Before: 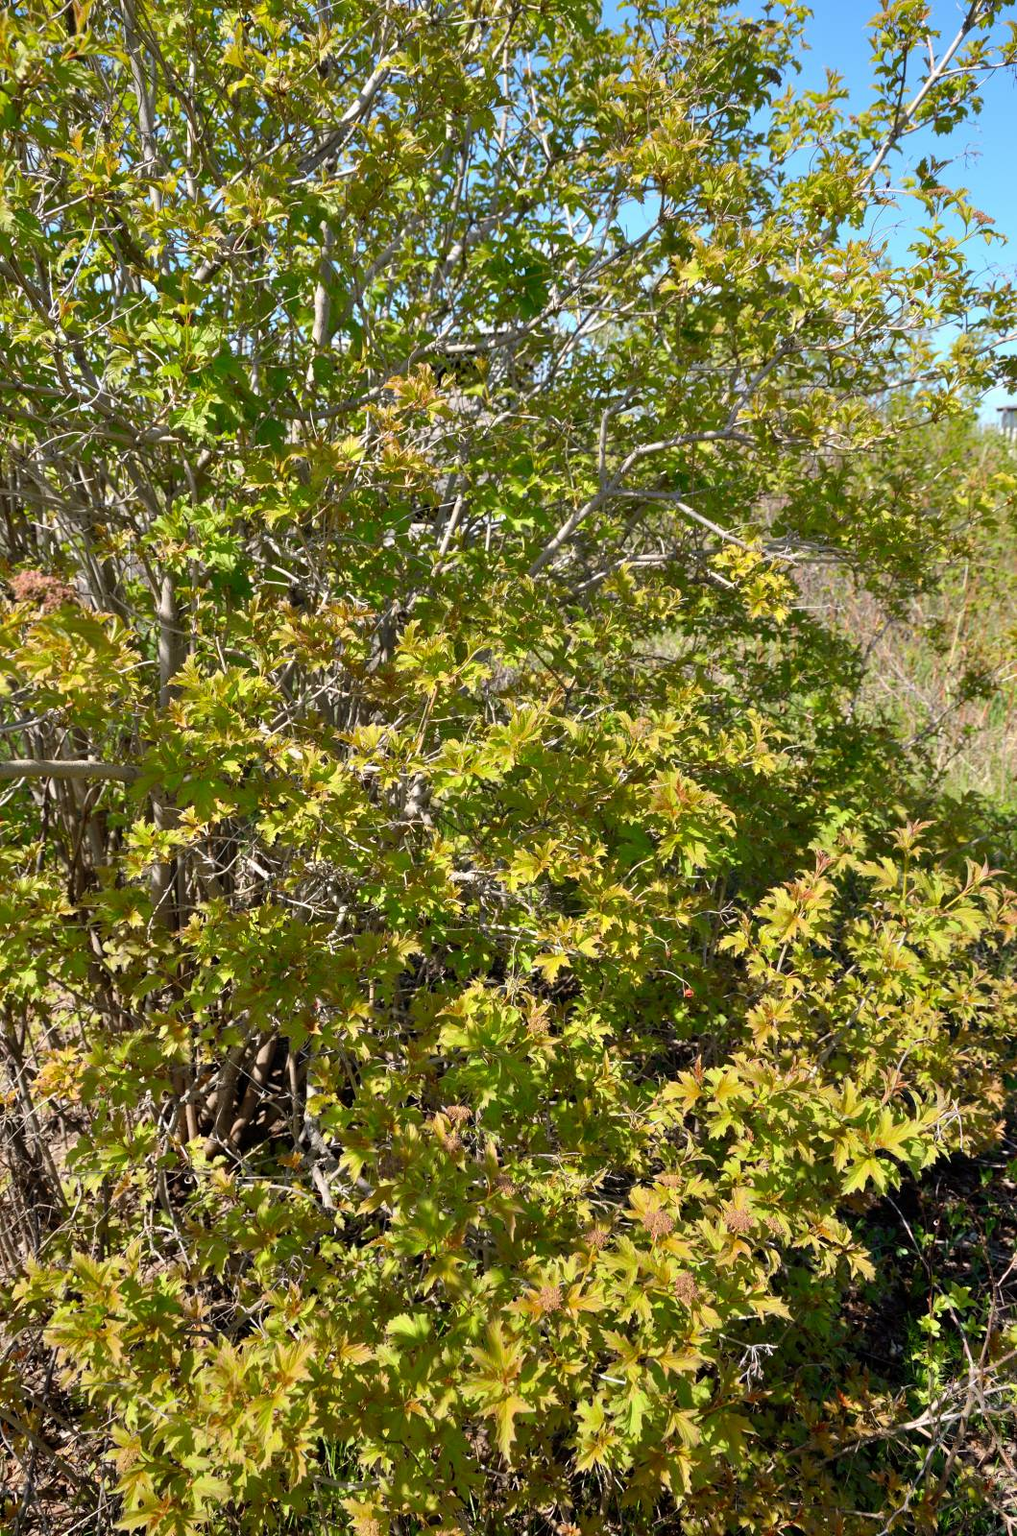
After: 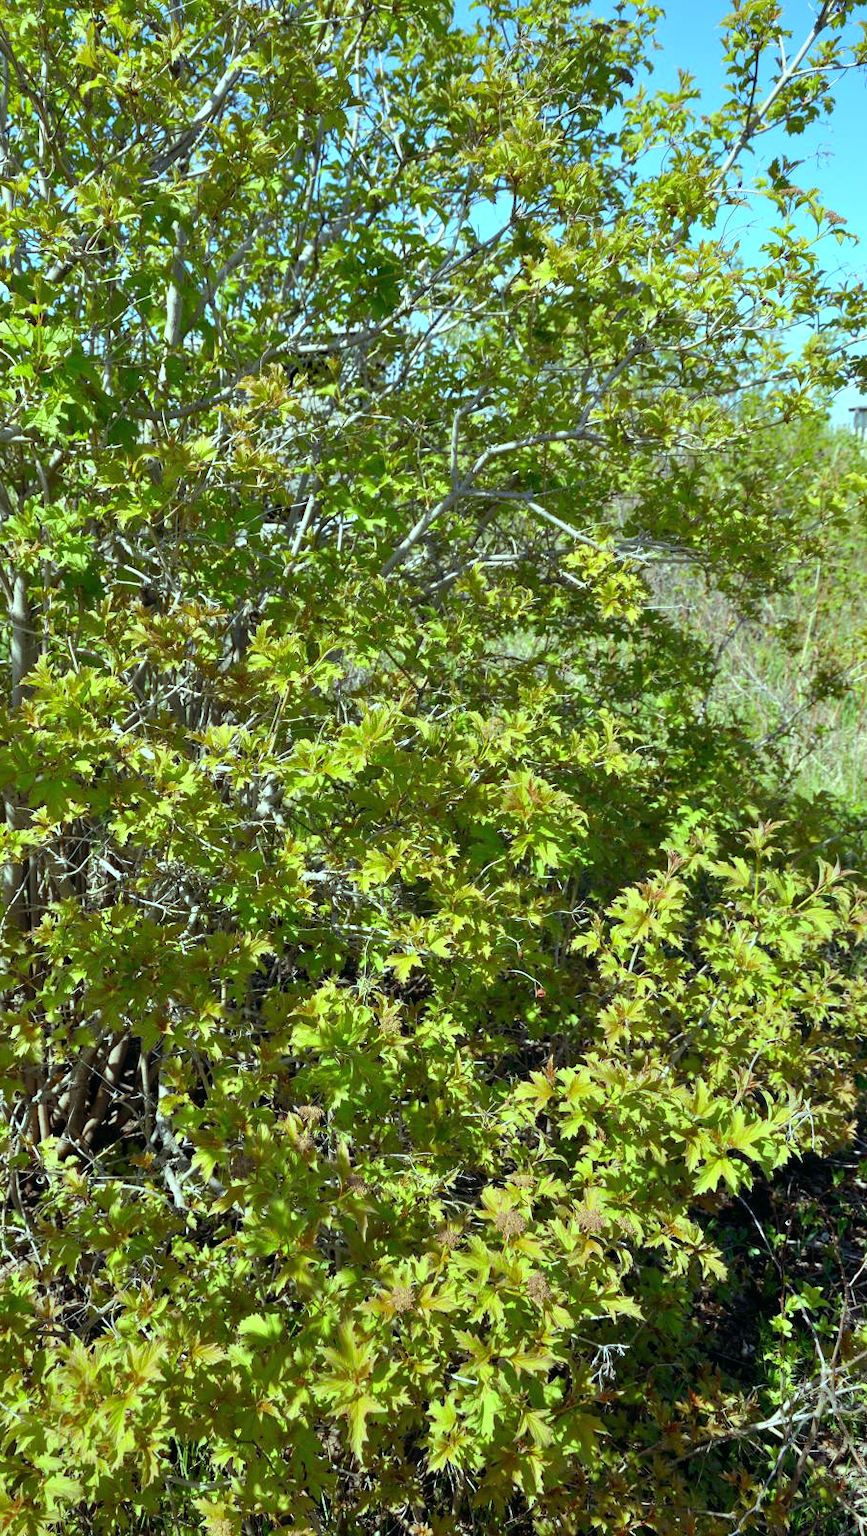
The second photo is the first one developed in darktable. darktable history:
crop and rotate: left 14.584%
color balance: mode lift, gamma, gain (sRGB), lift [0.997, 0.979, 1.021, 1.011], gamma [1, 1.084, 0.916, 0.998], gain [1, 0.87, 1.13, 1.101], contrast 4.55%, contrast fulcrum 38.24%, output saturation 104.09%
